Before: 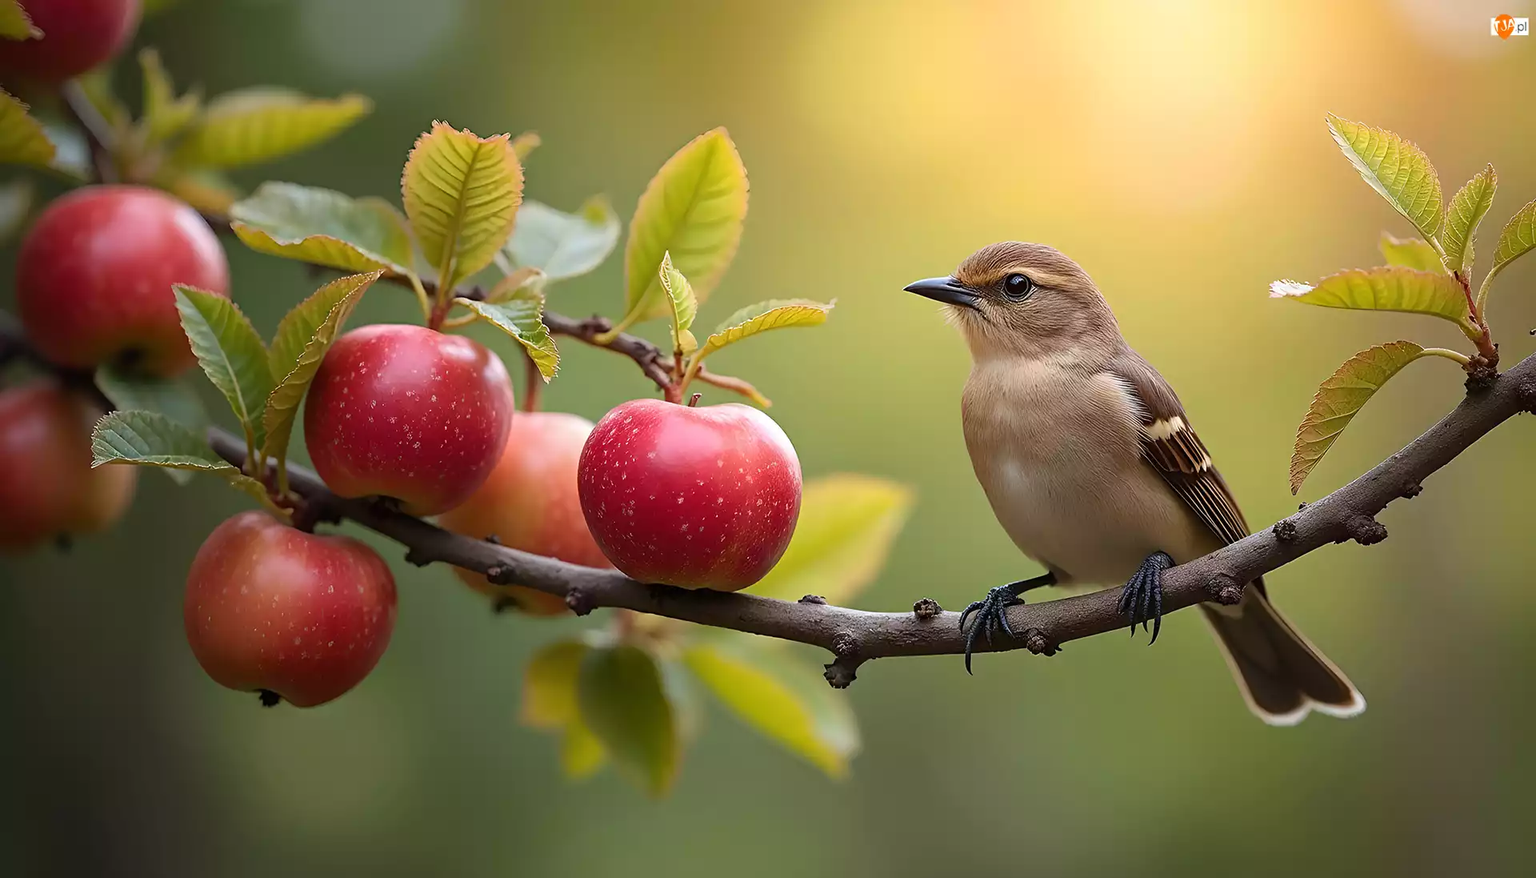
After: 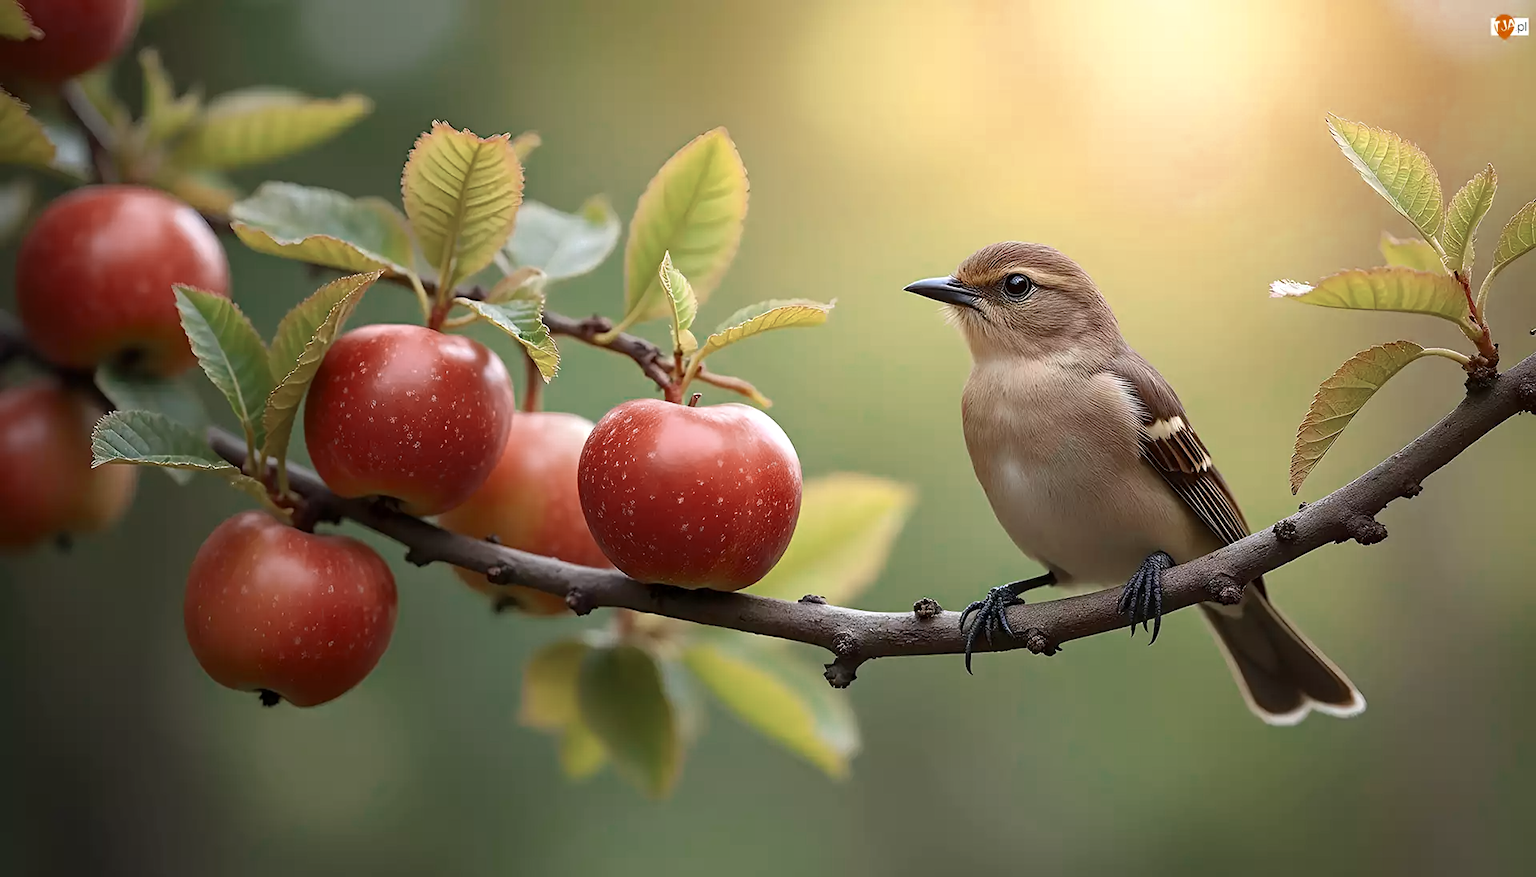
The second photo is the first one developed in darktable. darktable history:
exposure: black level correction 0.001, exposure 0.14 EV, compensate highlight preservation false
color zones: curves: ch0 [(0, 0.5) (0.125, 0.4) (0.25, 0.5) (0.375, 0.4) (0.5, 0.4) (0.625, 0.6) (0.75, 0.6) (0.875, 0.5)]; ch1 [(0, 0.35) (0.125, 0.45) (0.25, 0.35) (0.375, 0.35) (0.5, 0.35) (0.625, 0.35) (0.75, 0.45) (0.875, 0.35)]; ch2 [(0, 0.6) (0.125, 0.5) (0.25, 0.5) (0.375, 0.6) (0.5, 0.6) (0.625, 0.5) (0.75, 0.5) (0.875, 0.5)]
